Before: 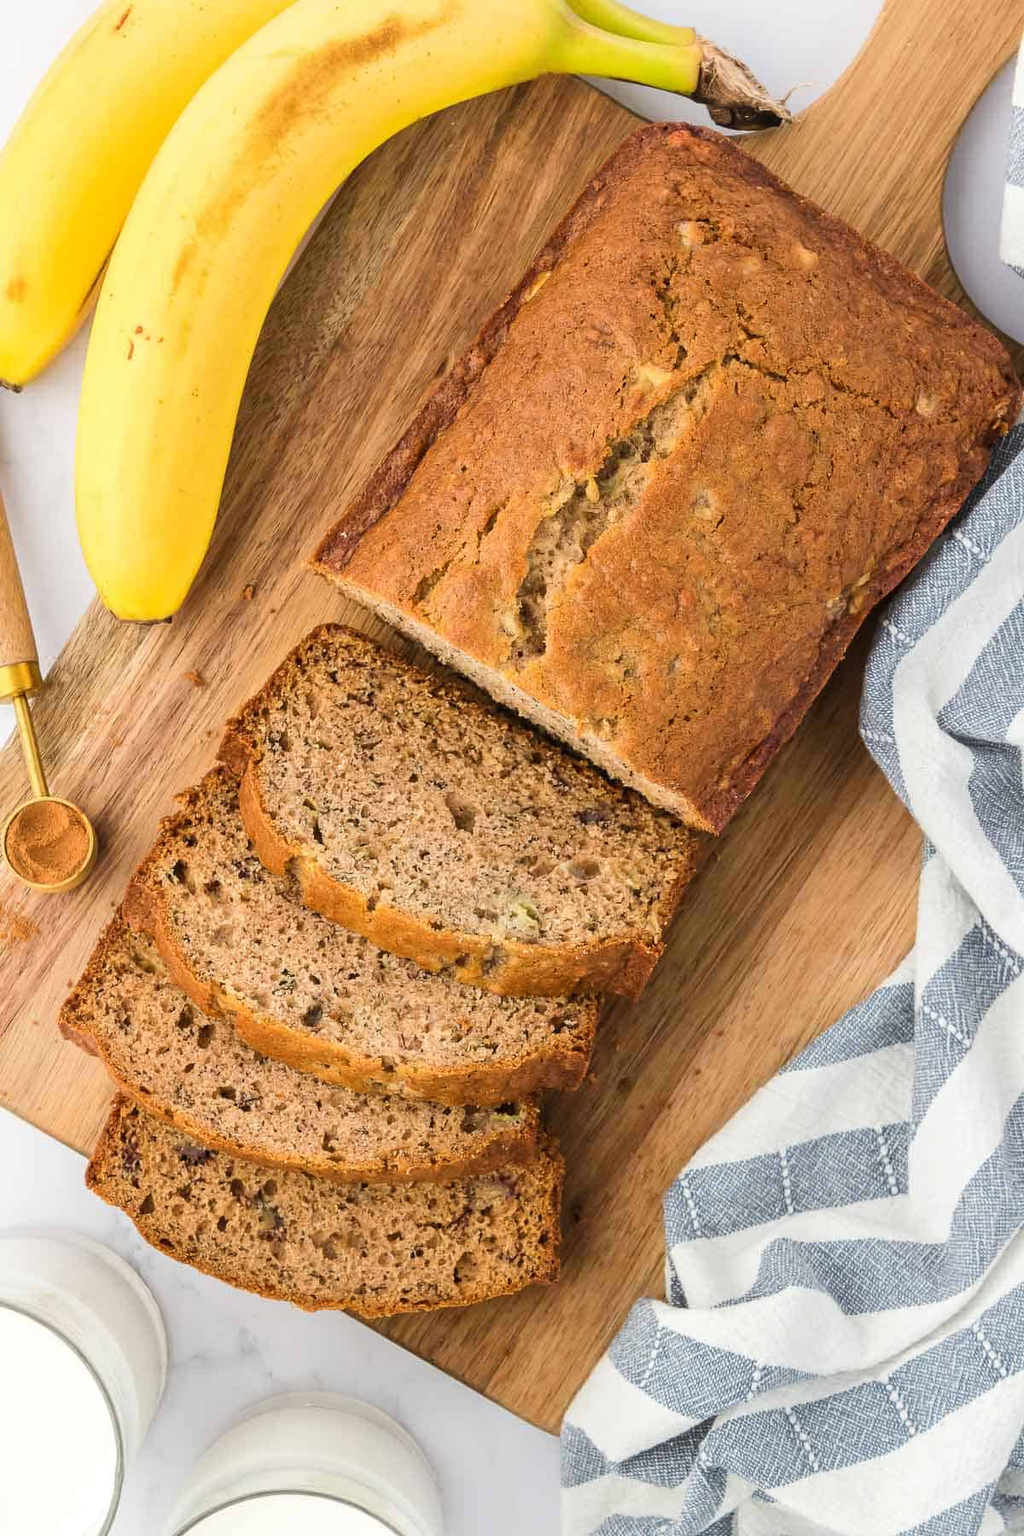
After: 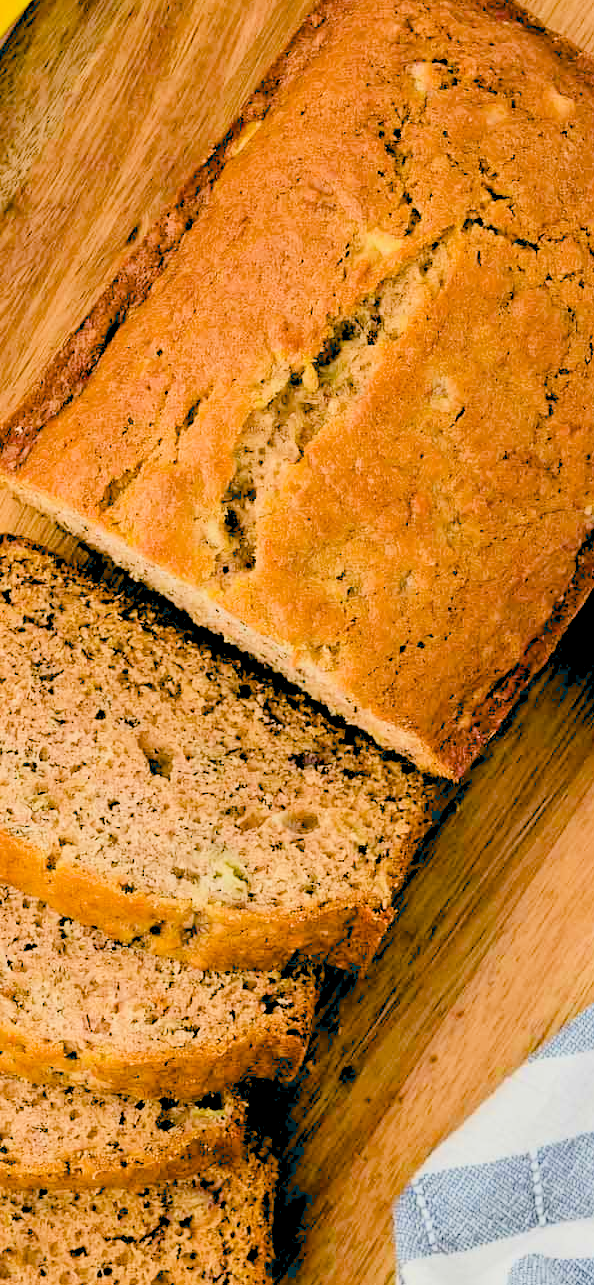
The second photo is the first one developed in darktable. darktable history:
haze removal: compatibility mode true, adaptive false
filmic rgb: black relative exposure -7.15 EV, white relative exposure 5.36 EV, hardness 3.02, color science v6 (2022)
crop: left 32.075%, top 10.976%, right 18.355%, bottom 17.596%
exposure: black level correction 0.035, exposure 0.9 EV, compensate highlight preservation false
